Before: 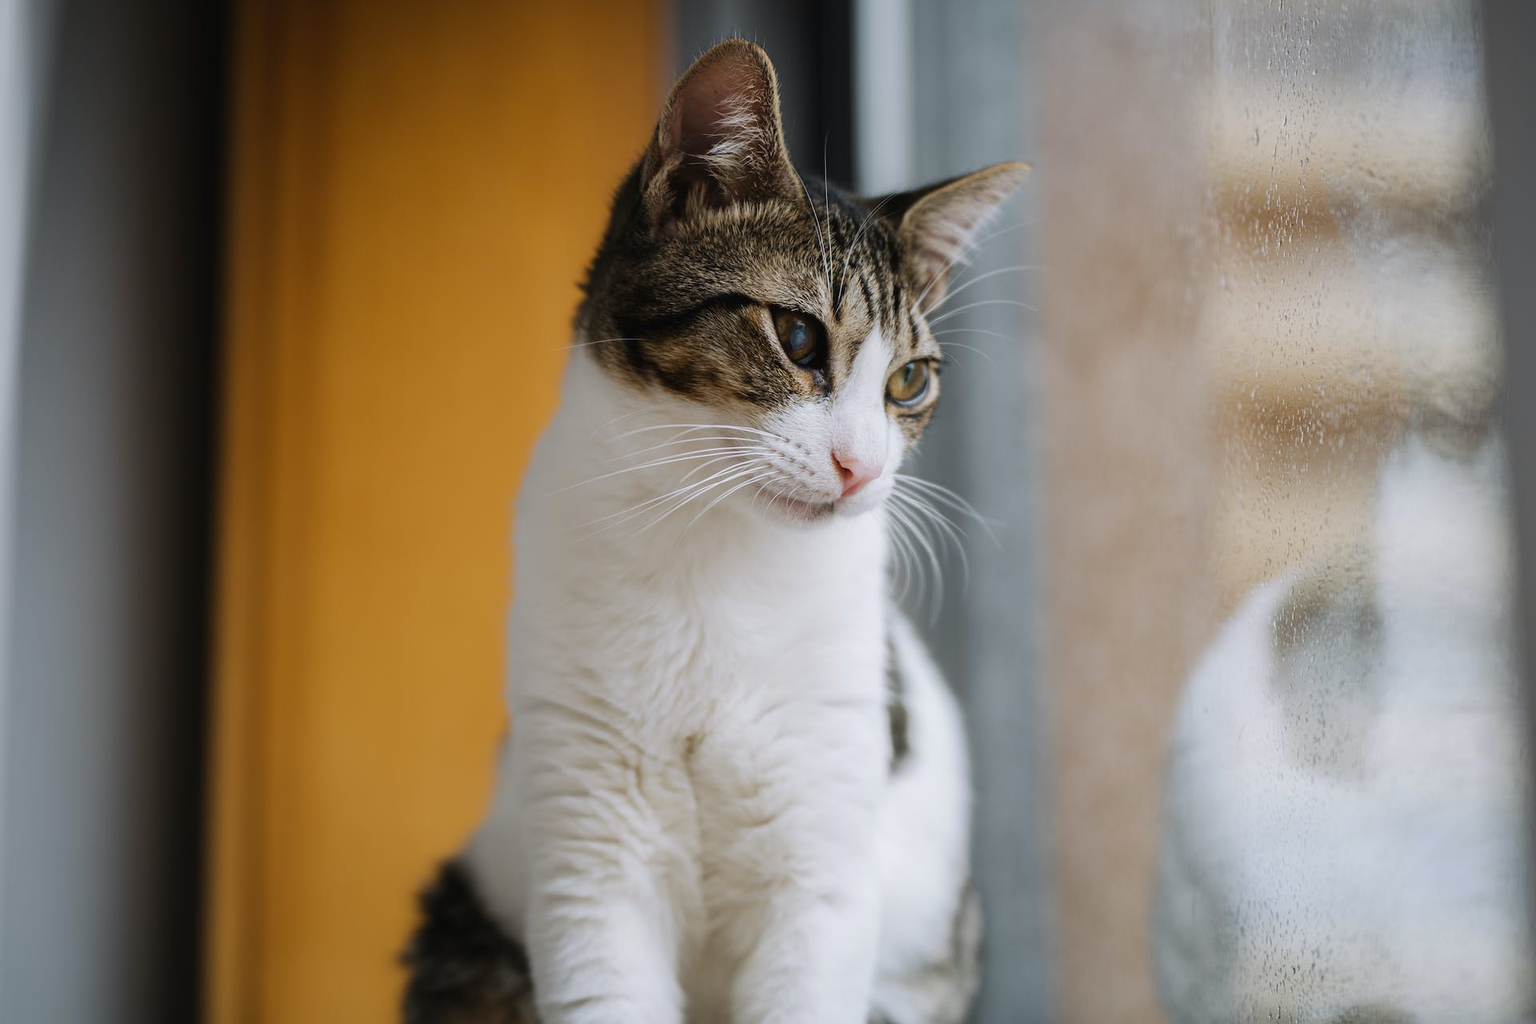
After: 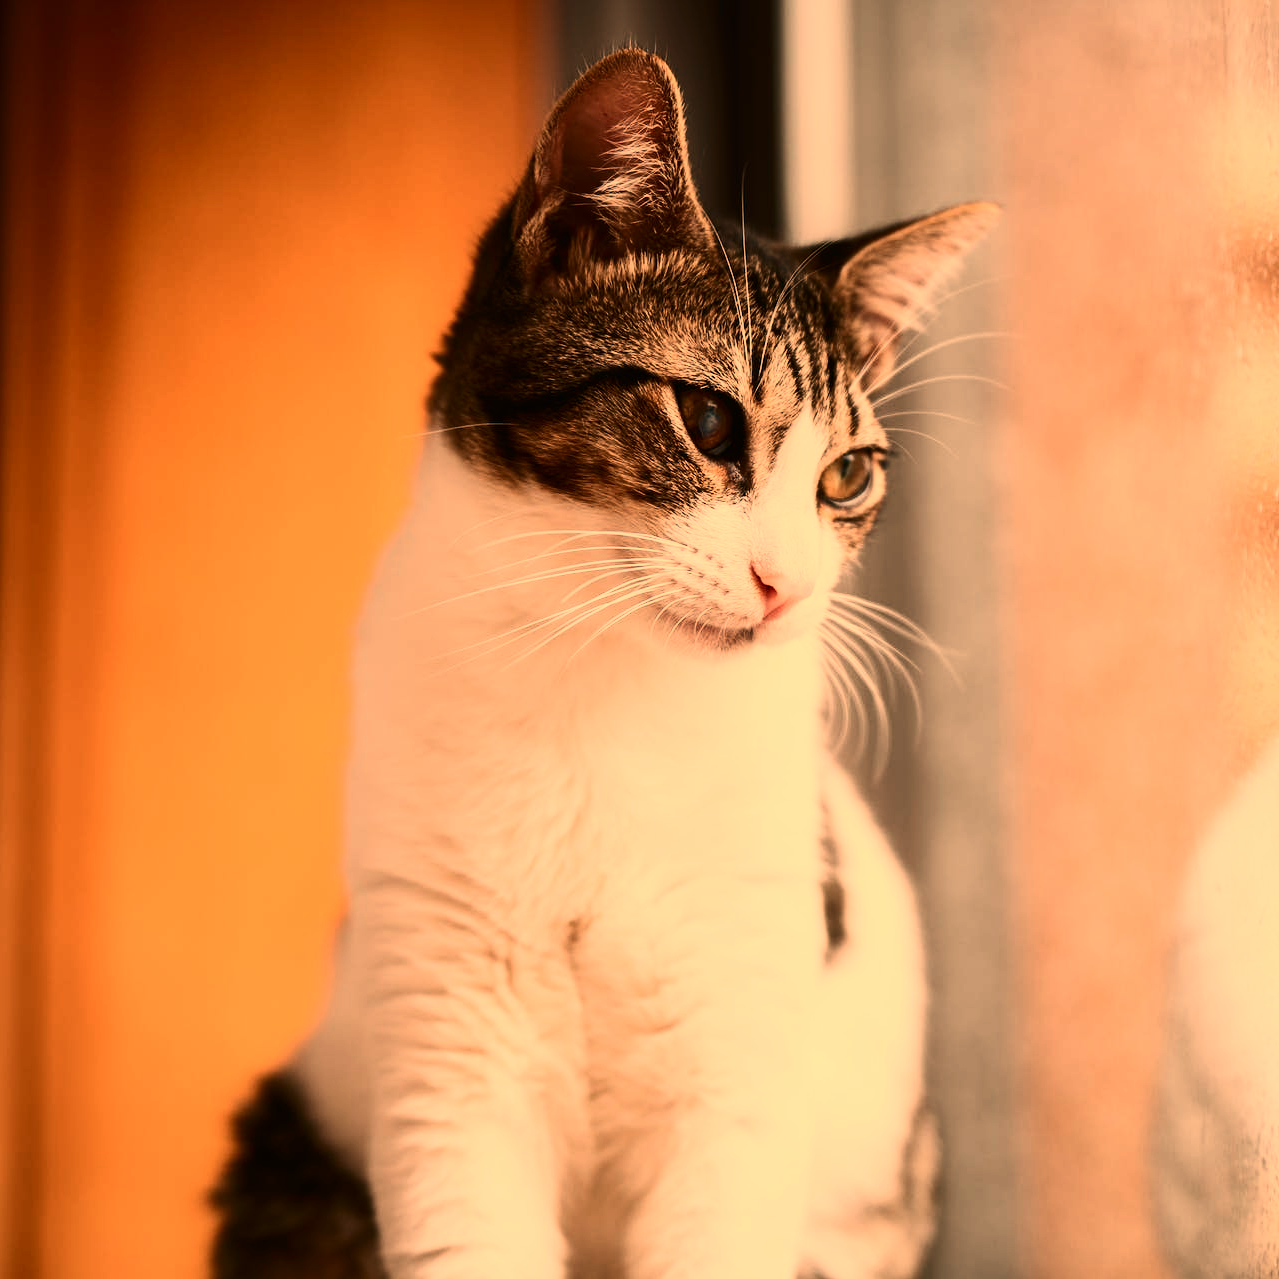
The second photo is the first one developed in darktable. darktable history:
white balance: red 1.467, blue 0.684
crop and rotate: left 15.055%, right 18.278%
contrast brightness saturation: contrast 0.28
